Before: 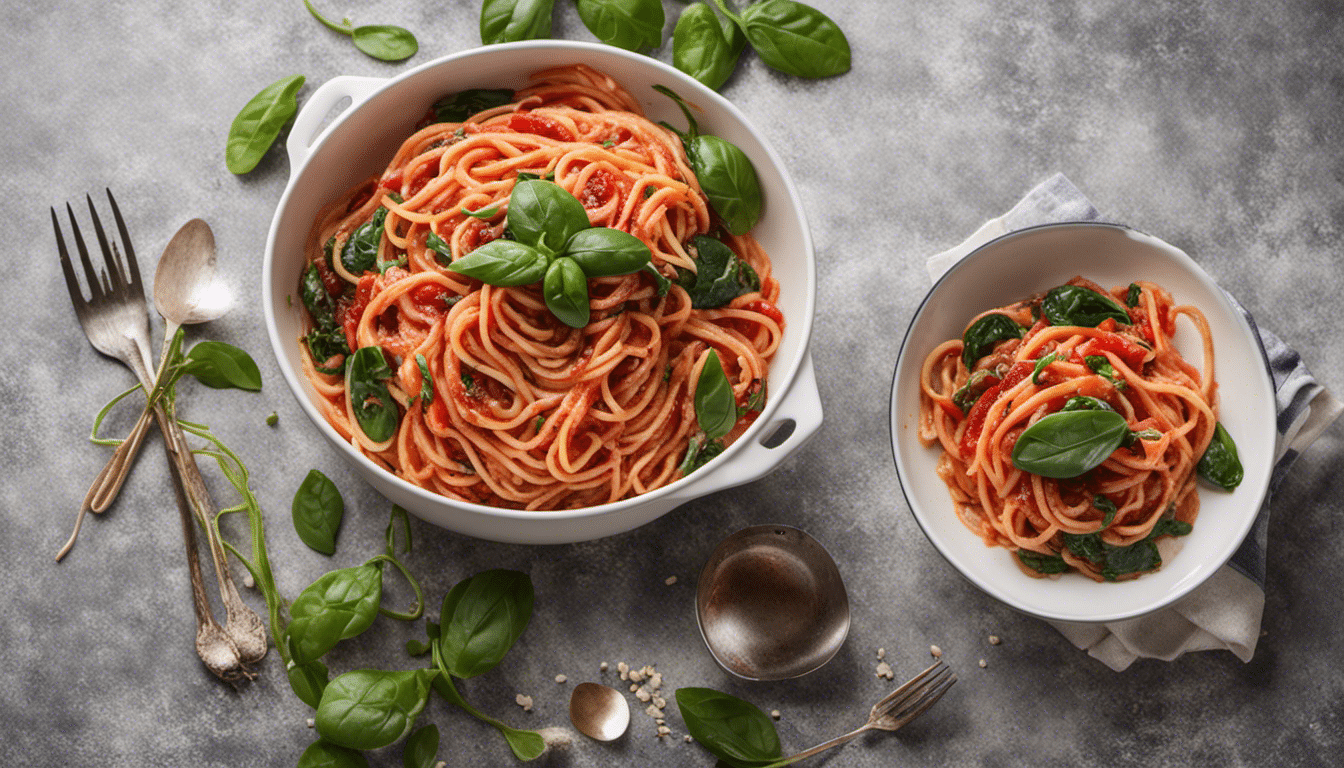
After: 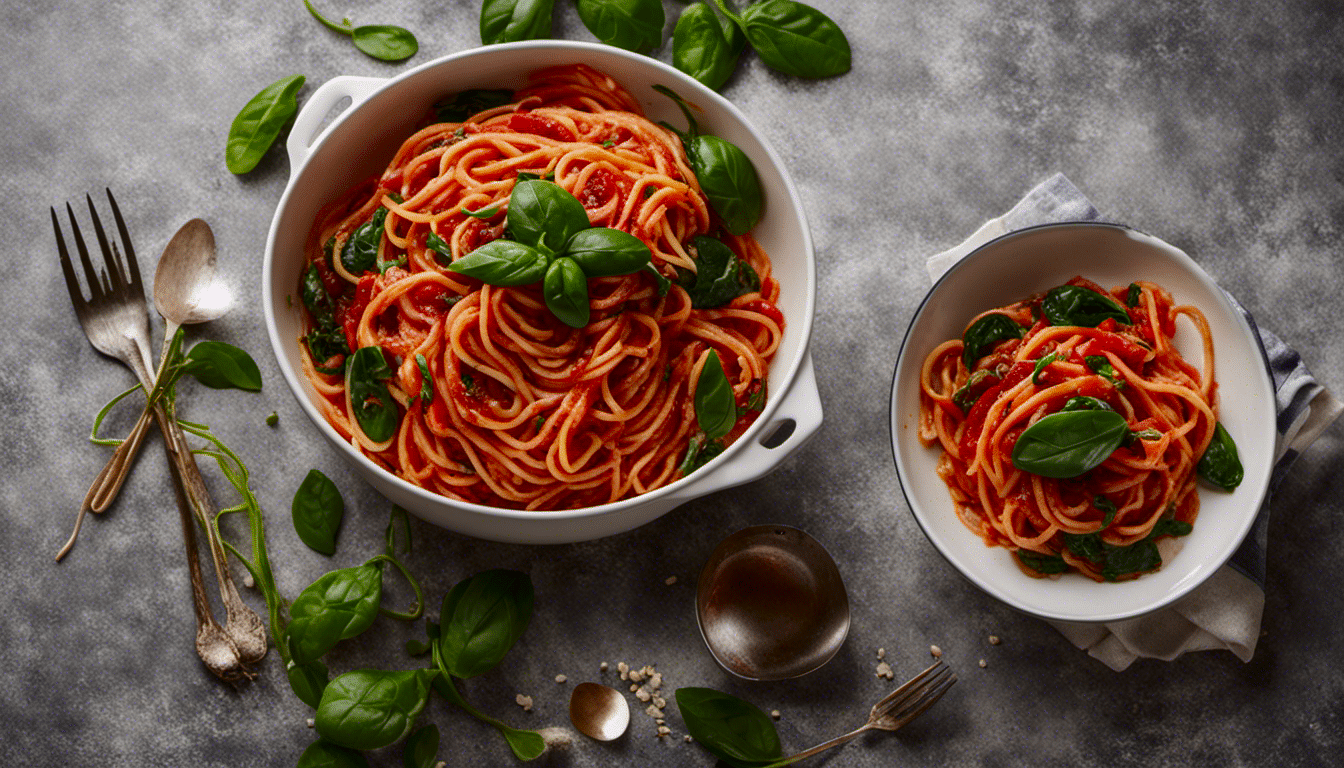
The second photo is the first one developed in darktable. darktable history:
contrast brightness saturation: brightness -0.25, saturation 0.204
